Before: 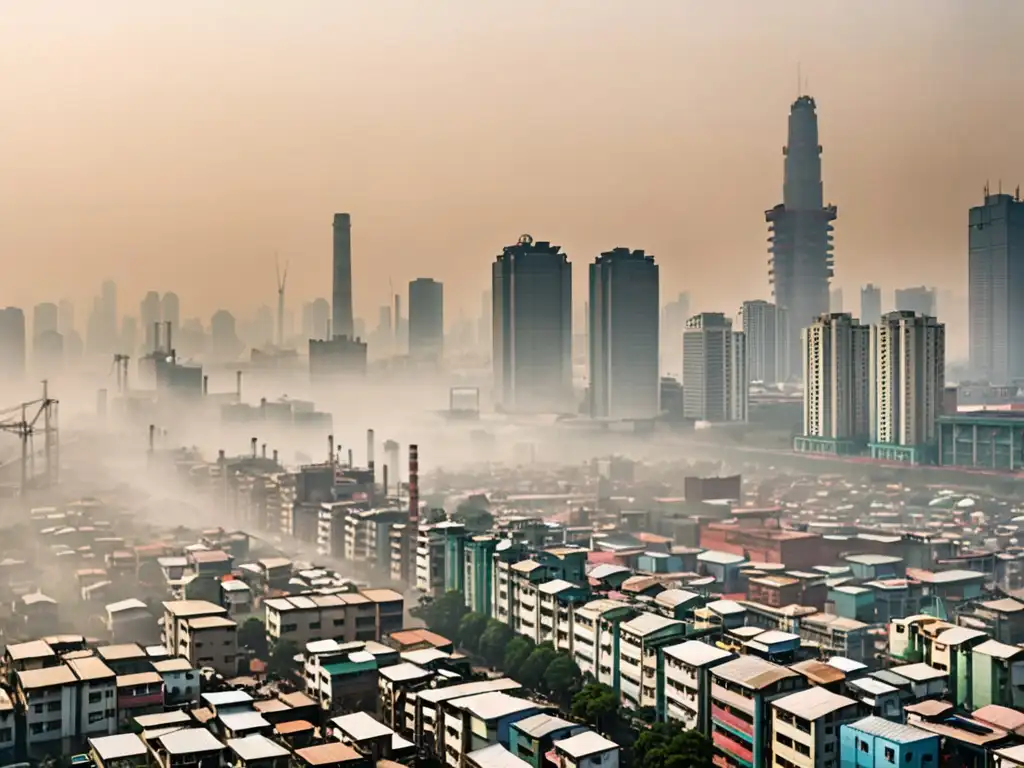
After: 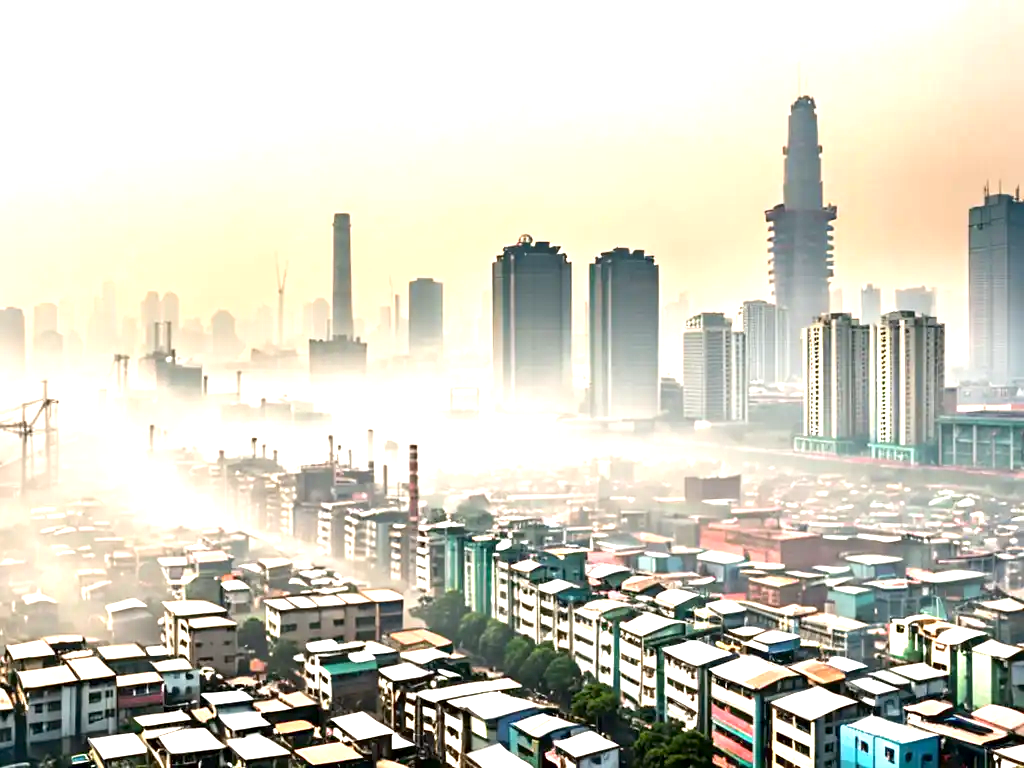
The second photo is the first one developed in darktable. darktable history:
exposure: black level correction 0.002, exposure 1.31 EV, compensate highlight preservation false
